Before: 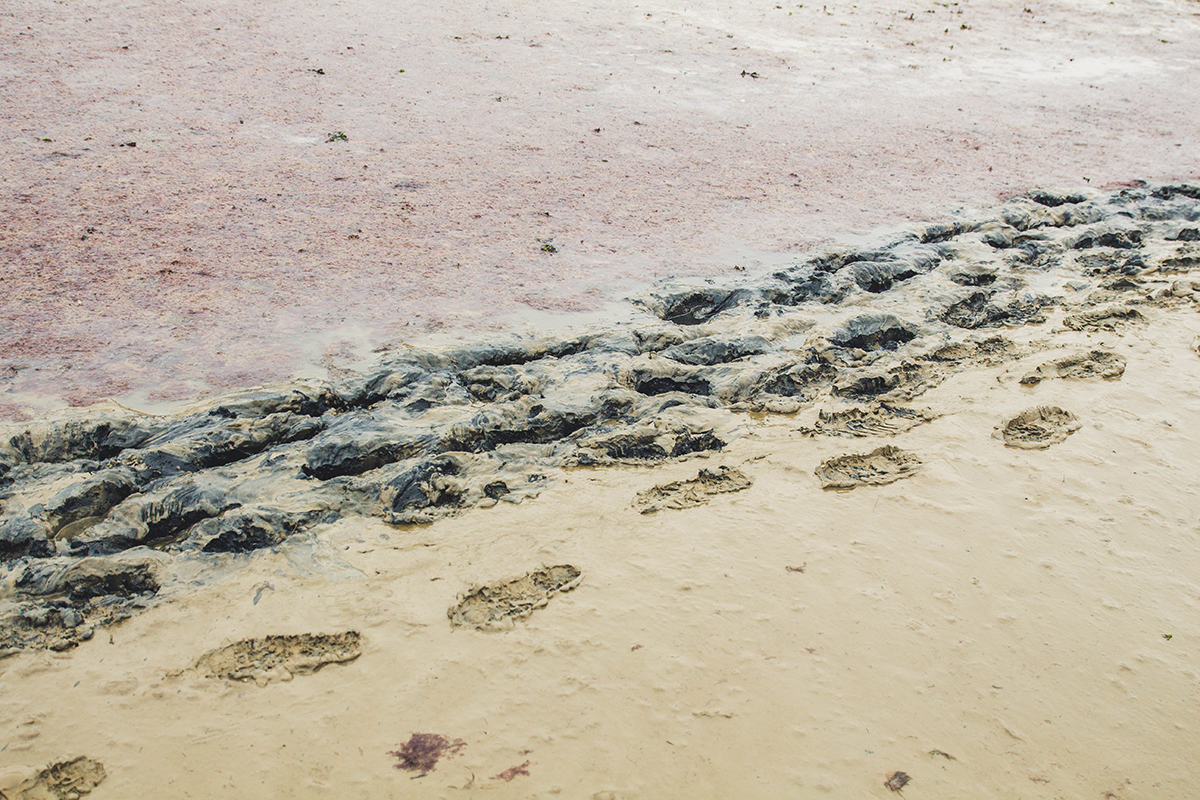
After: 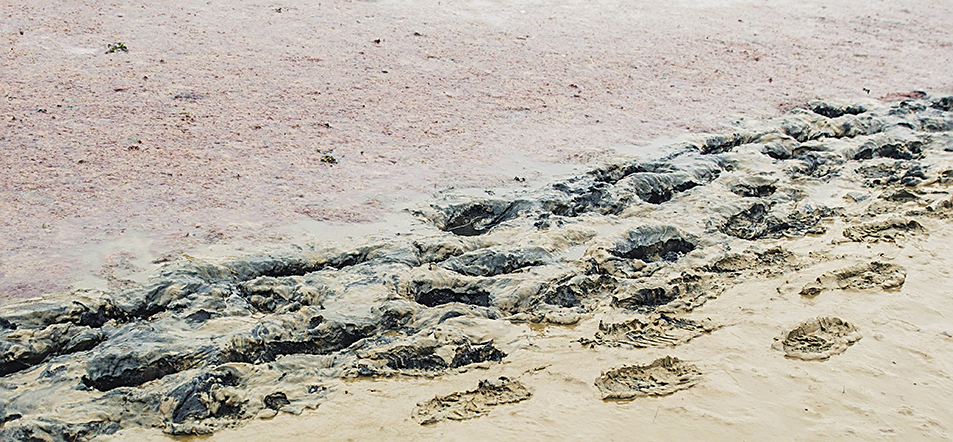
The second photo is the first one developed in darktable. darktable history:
crop: left 18.404%, top 11.125%, right 2.138%, bottom 33.568%
sharpen: on, module defaults
exposure: black level correction 0.005, exposure 0.015 EV, compensate highlight preservation false
